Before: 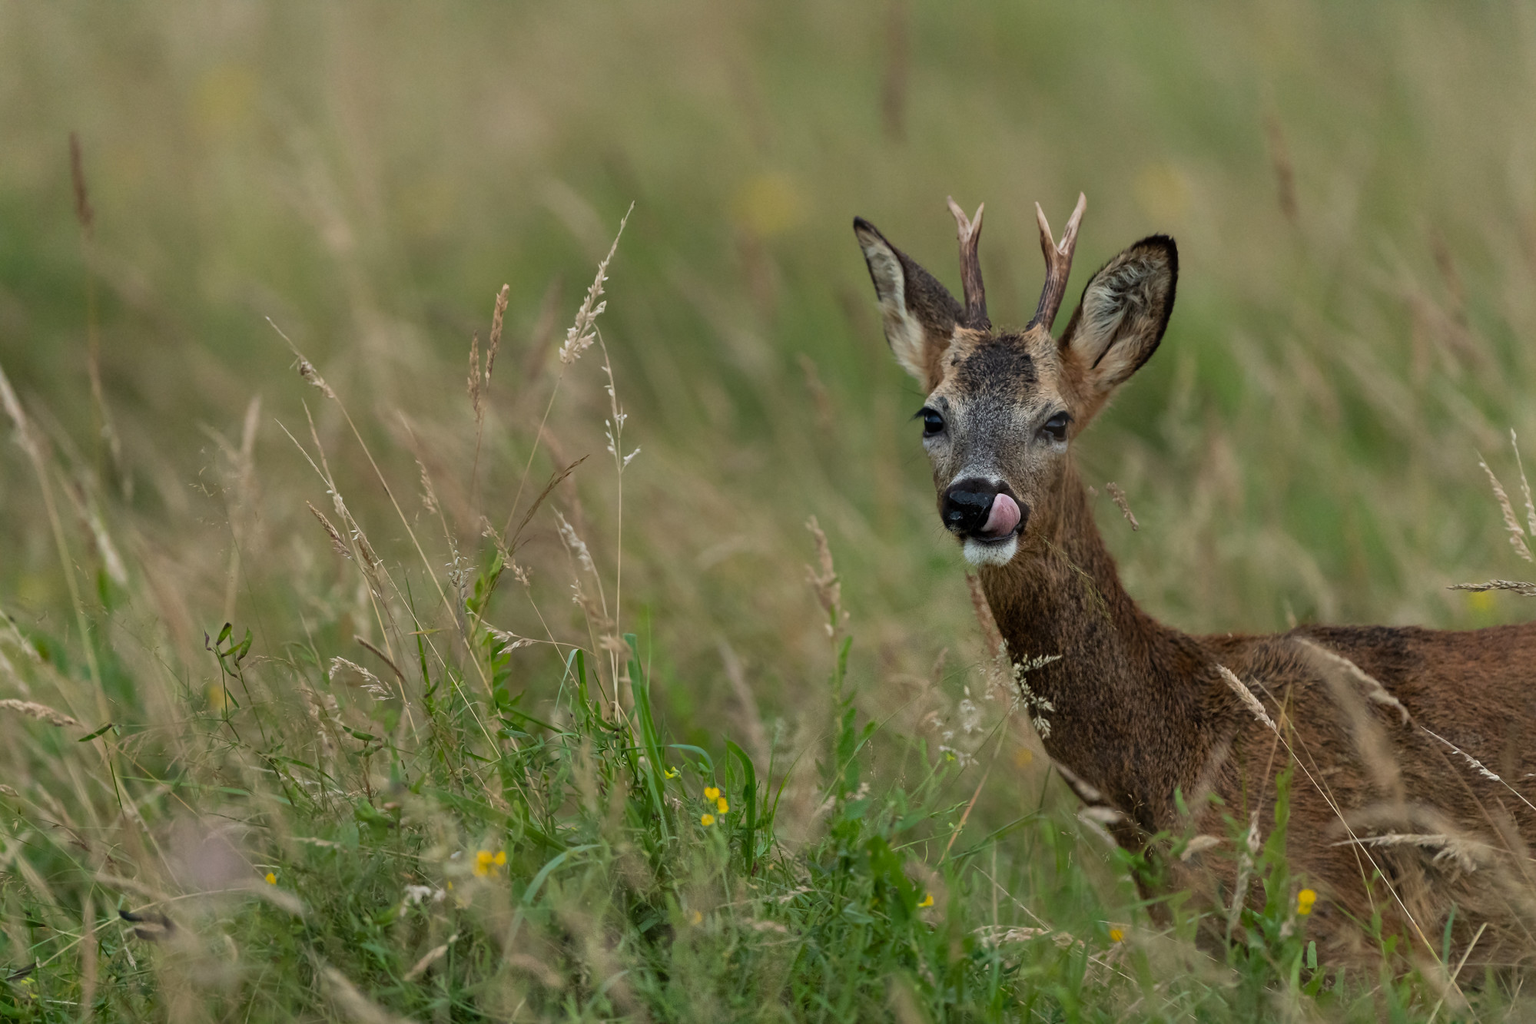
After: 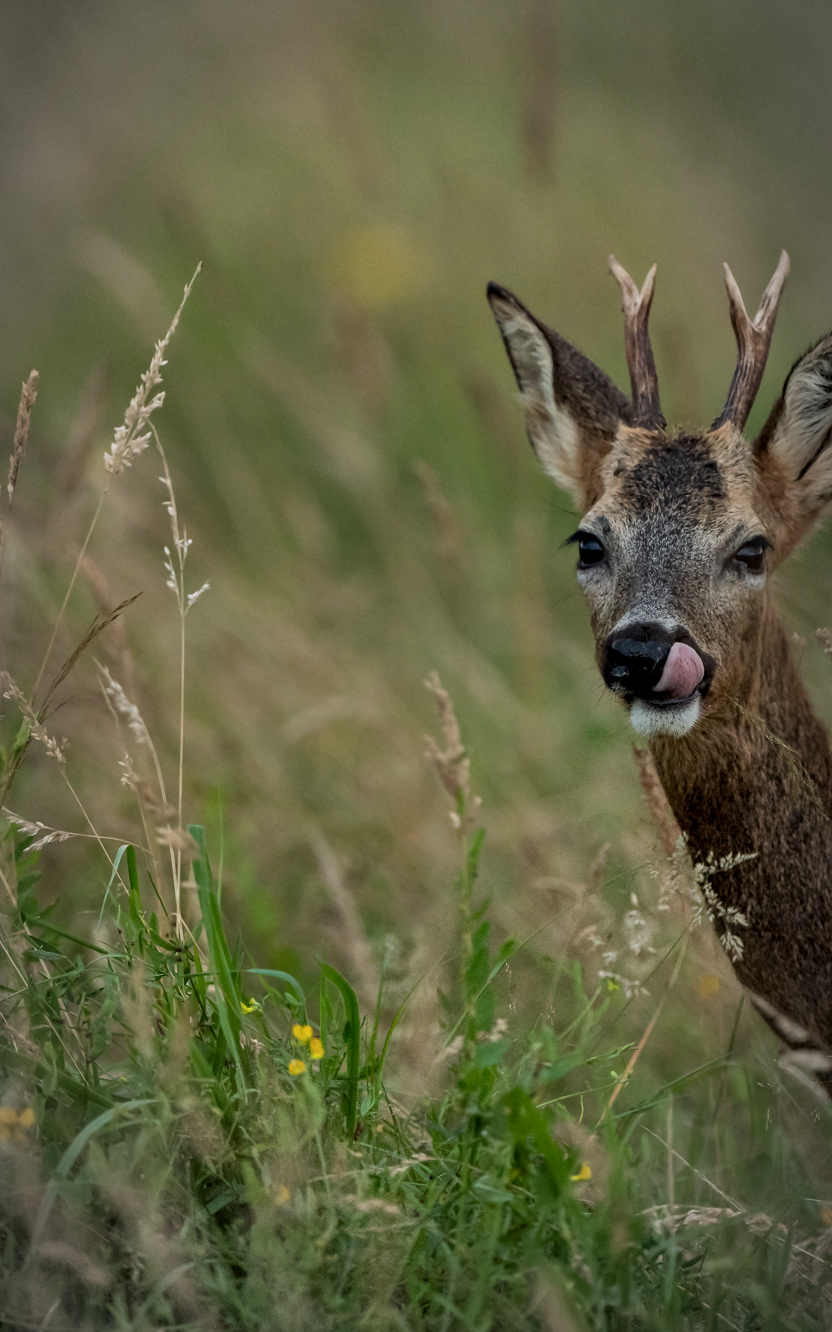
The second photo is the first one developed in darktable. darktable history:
tone equalizer: -8 EV -0.002 EV, -7 EV 0.005 EV, -6 EV -0.008 EV, -5 EV 0.007 EV, -4 EV -0.042 EV, -3 EV -0.233 EV, -2 EV -0.662 EV, -1 EV -0.983 EV, +0 EV -0.969 EV, smoothing diameter 2%, edges refinement/feathering 20, mask exposure compensation -1.57 EV, filter diffusion 5
vignetting: automatic ratio true
local contrast: on, module defaults
crop: left 31.229%, right 27.105%
